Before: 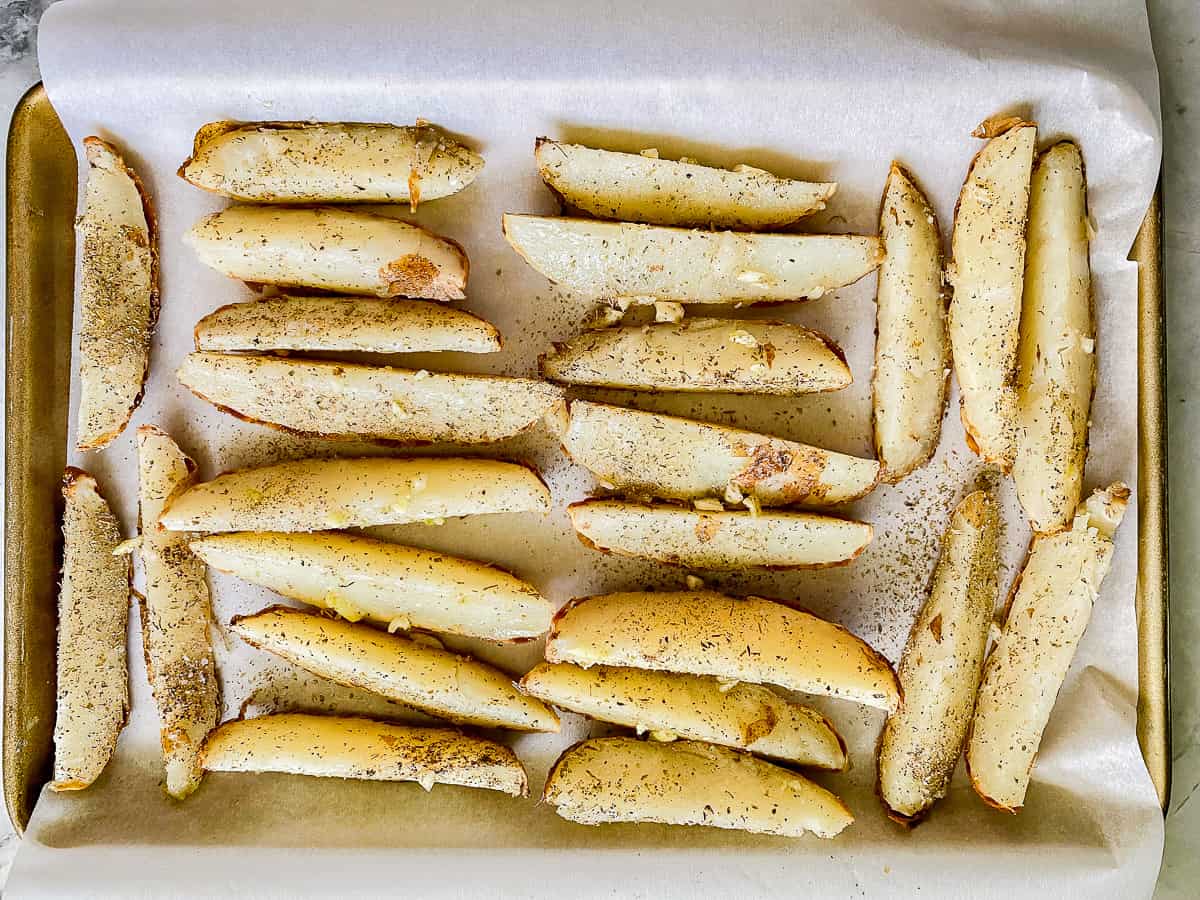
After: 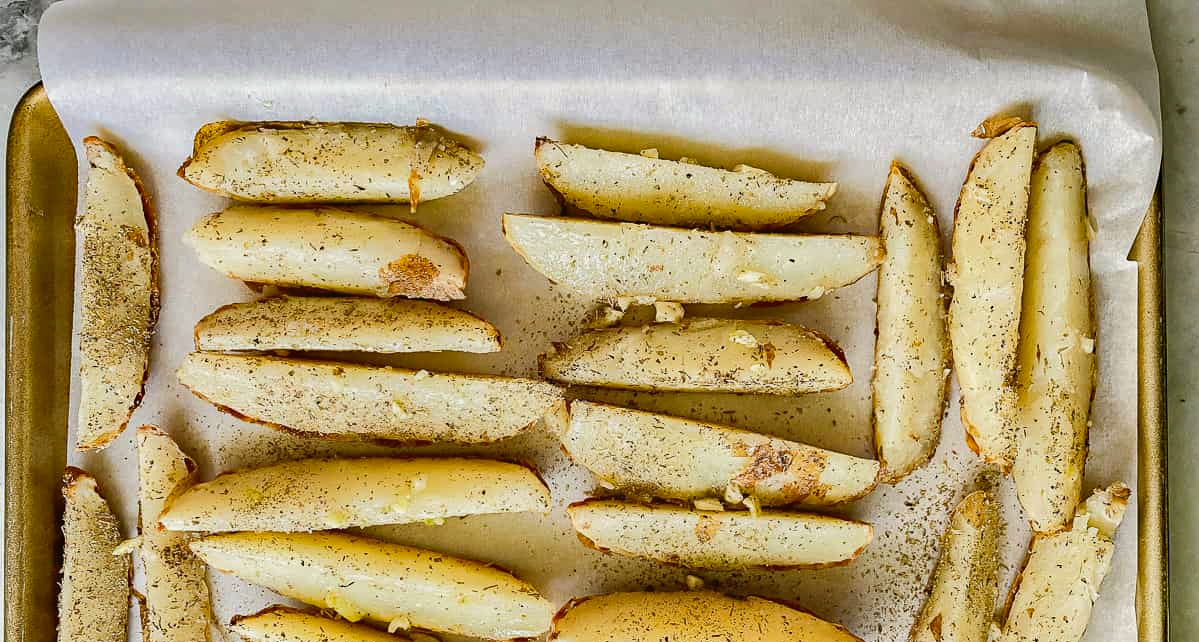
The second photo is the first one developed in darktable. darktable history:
shadows and highlights: shadows 37.27, highlights -28.18, soften with gaussian
crop: bottom 28.576%
color balance: mode lift, gamma, gain (sRGB), lift [1.04, 1, 1, 0.97], gamma [1.01, 1, 1, 0.97], gain [0.96, 1, 1, 0.97]
haze removal: compatibility mode true, adaptive false
